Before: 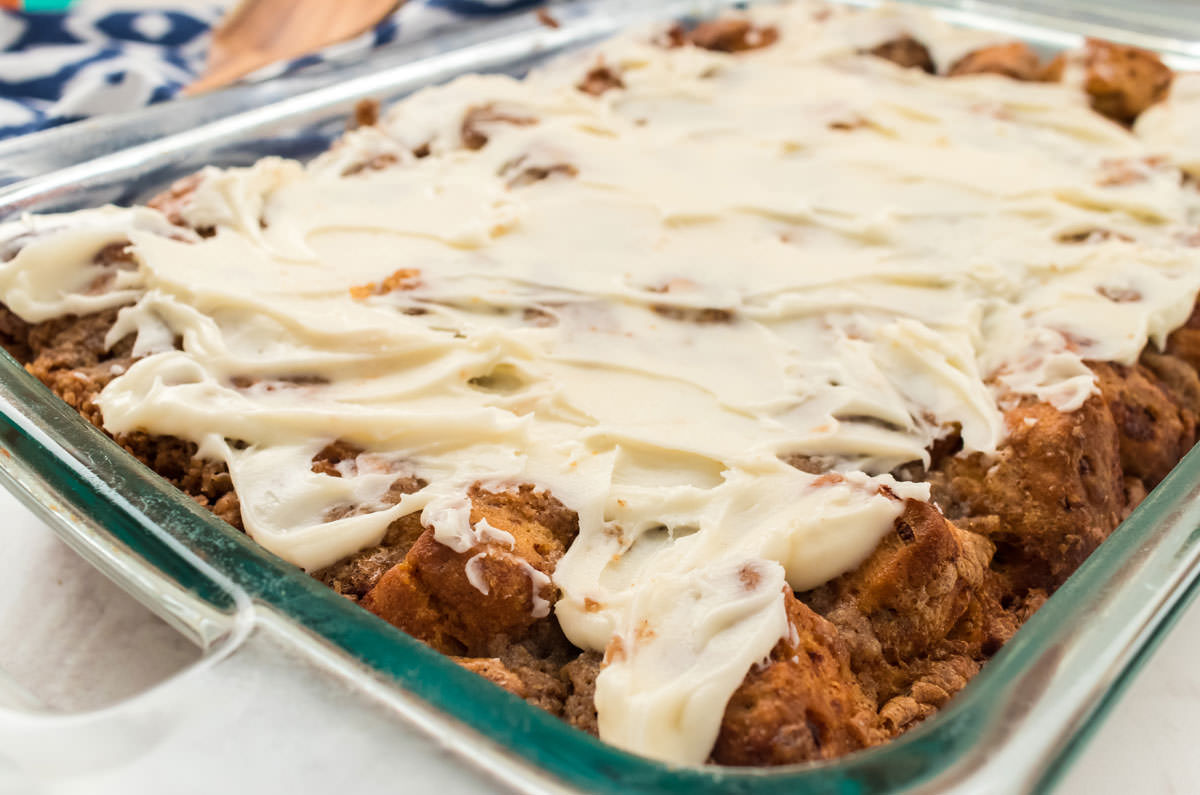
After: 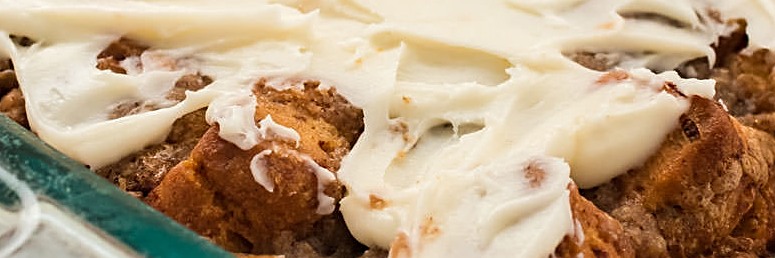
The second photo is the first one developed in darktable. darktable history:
crop: left 17.98%, top 50.702%, right 17.42%, bottom 16.814%
sharpen: on, module defaults
